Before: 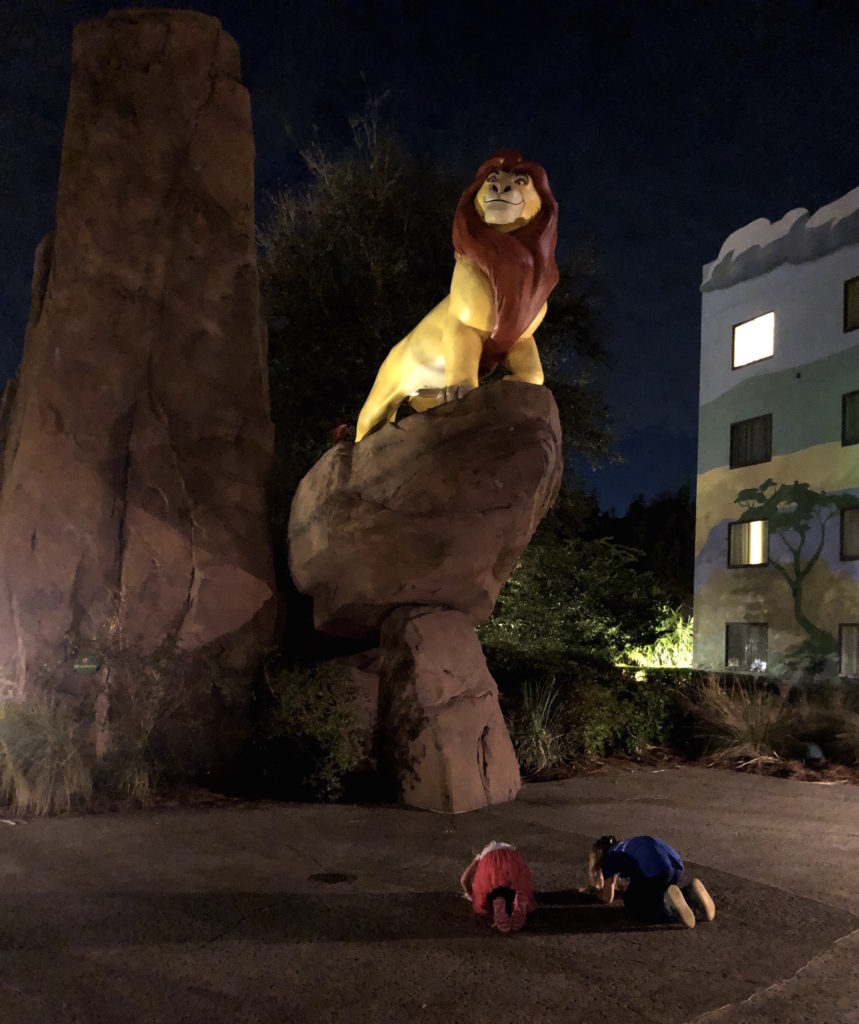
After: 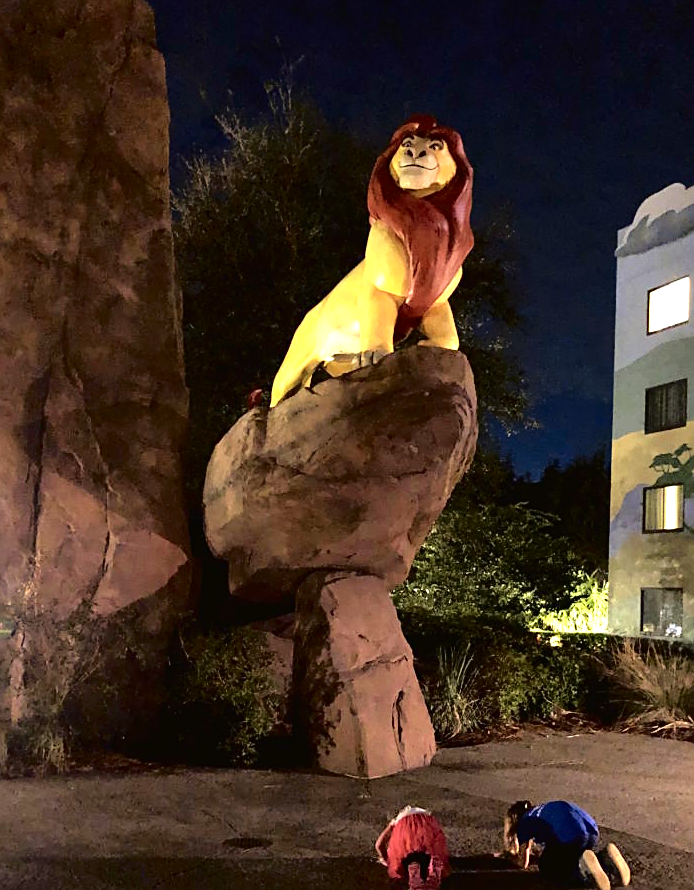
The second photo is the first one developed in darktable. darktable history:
color correction: saturation 1.11
crop: left 9.929%, top 3.475%, right 9.188%, bottom 9.529%
exposure: black level correction 0, exposure 0.9 EV, compensate exposure bias true, compensate highlight preservation false
tone curve: curves: ch0 [(0, 0.01) (0.058, 0.039) (0.159, 0.117) (0.282, 0.327) (0.45, 0.534) (0.676, 0.751) (0.89, 0.919) (1, 1)]; ch1 [(0, 0) (0.094, 0.081) (0.285, 0.299) (0.385, 0.403) (0.447, 0.455) (0.495, 0.496) (0.544, 0.552) (0.589, 0.612) (0.722, 0.728) (1, 1)]; ch2 [(0, 0) (0.257, 0.217) (0.43, 0.421) (0.498, 0.507) (0.531, 0.544) (0.56, 0.579) (0.625, 0.642) (1, 1)], color space Lab, independent channels, preserve colors none
white balance: emerald 1
sharpen: amount 0.55
